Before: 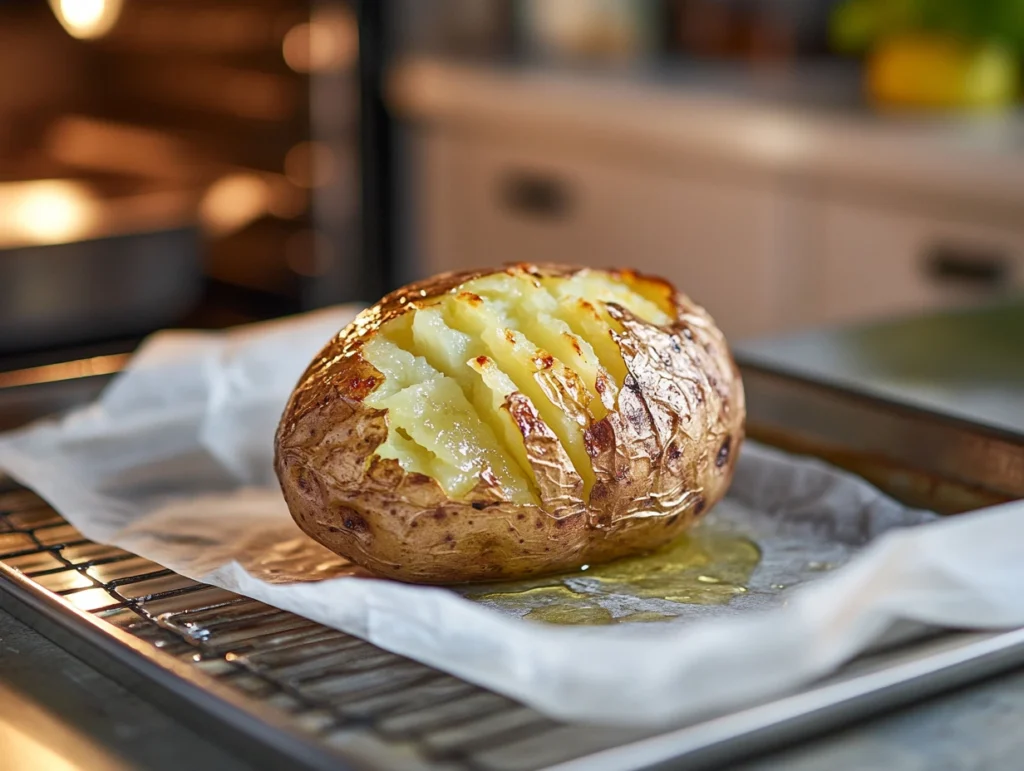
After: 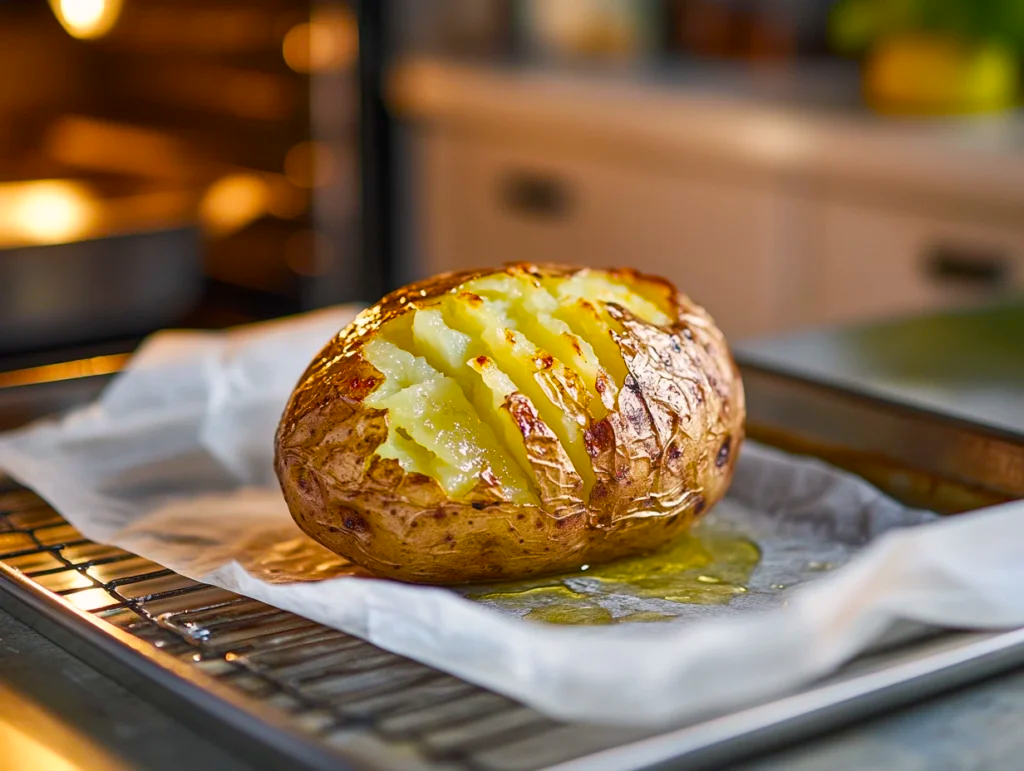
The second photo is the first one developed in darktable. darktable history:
color balance rgb: highlights gain › chroma 1.021%, highlights gain › hue 52.2°, perceptual saturation grading › global saturation 41.201%
